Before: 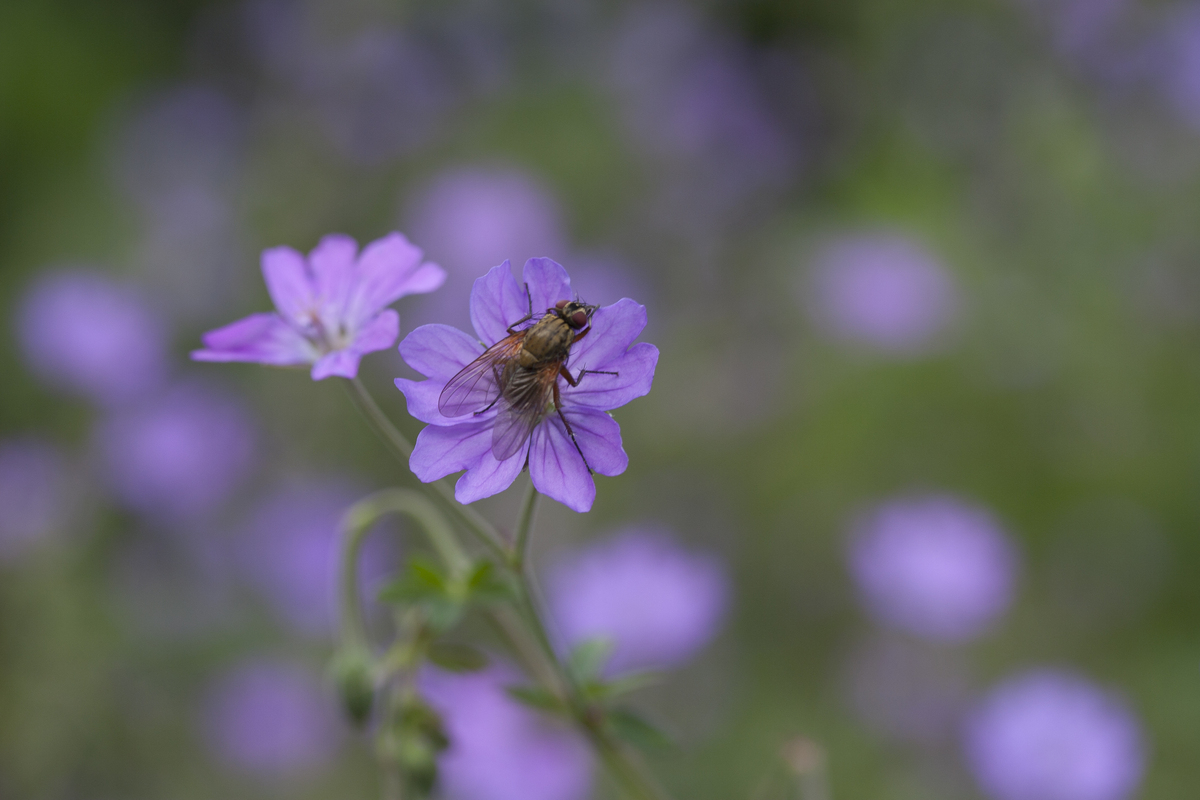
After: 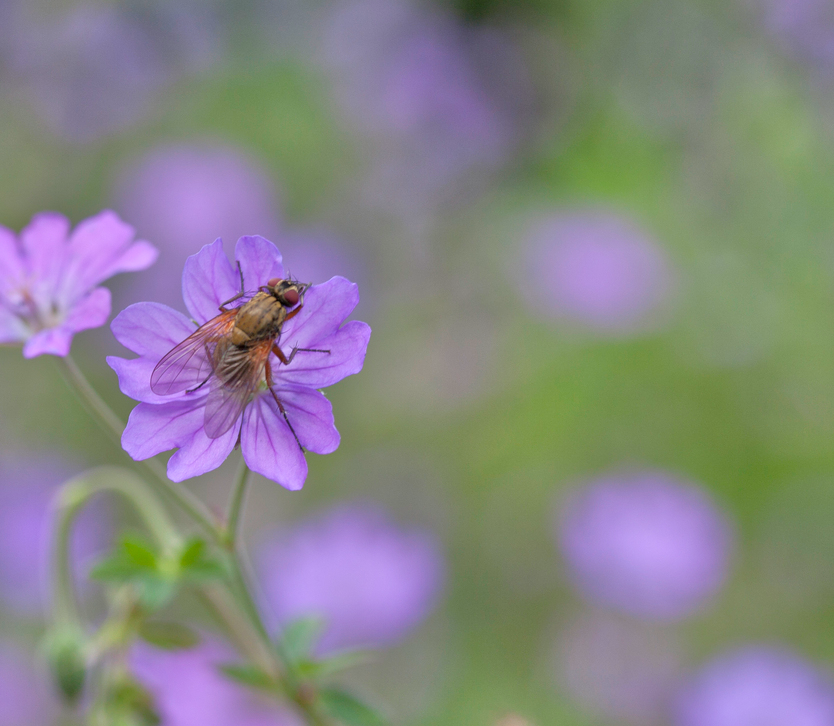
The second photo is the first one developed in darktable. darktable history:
crop and rotate: left 24.034%, top 2.838%, right 6.406%, bottom 6.299%
tone equalizer: -7 EV 0.15 EV, -6 EV 0.6 EV, -5 EV 1.15 EV, -4 EV 1.33 EV, -3 EV 1.15 EV, -2 EV 0.6 EV, -1 EV 0.15 EV, mask exposure compensation -0.5 EV
